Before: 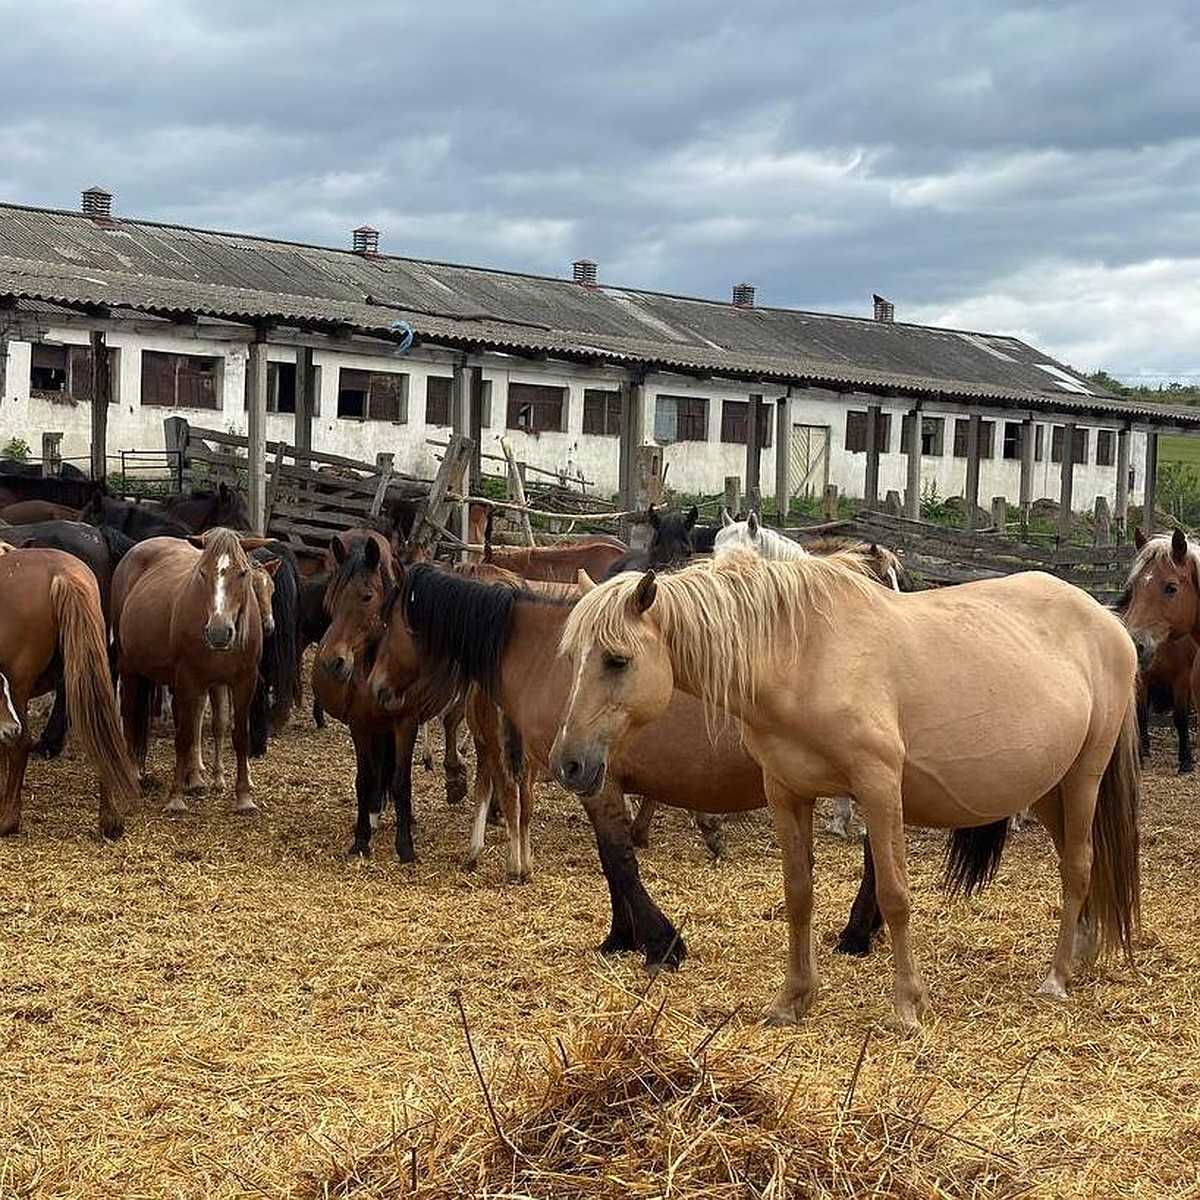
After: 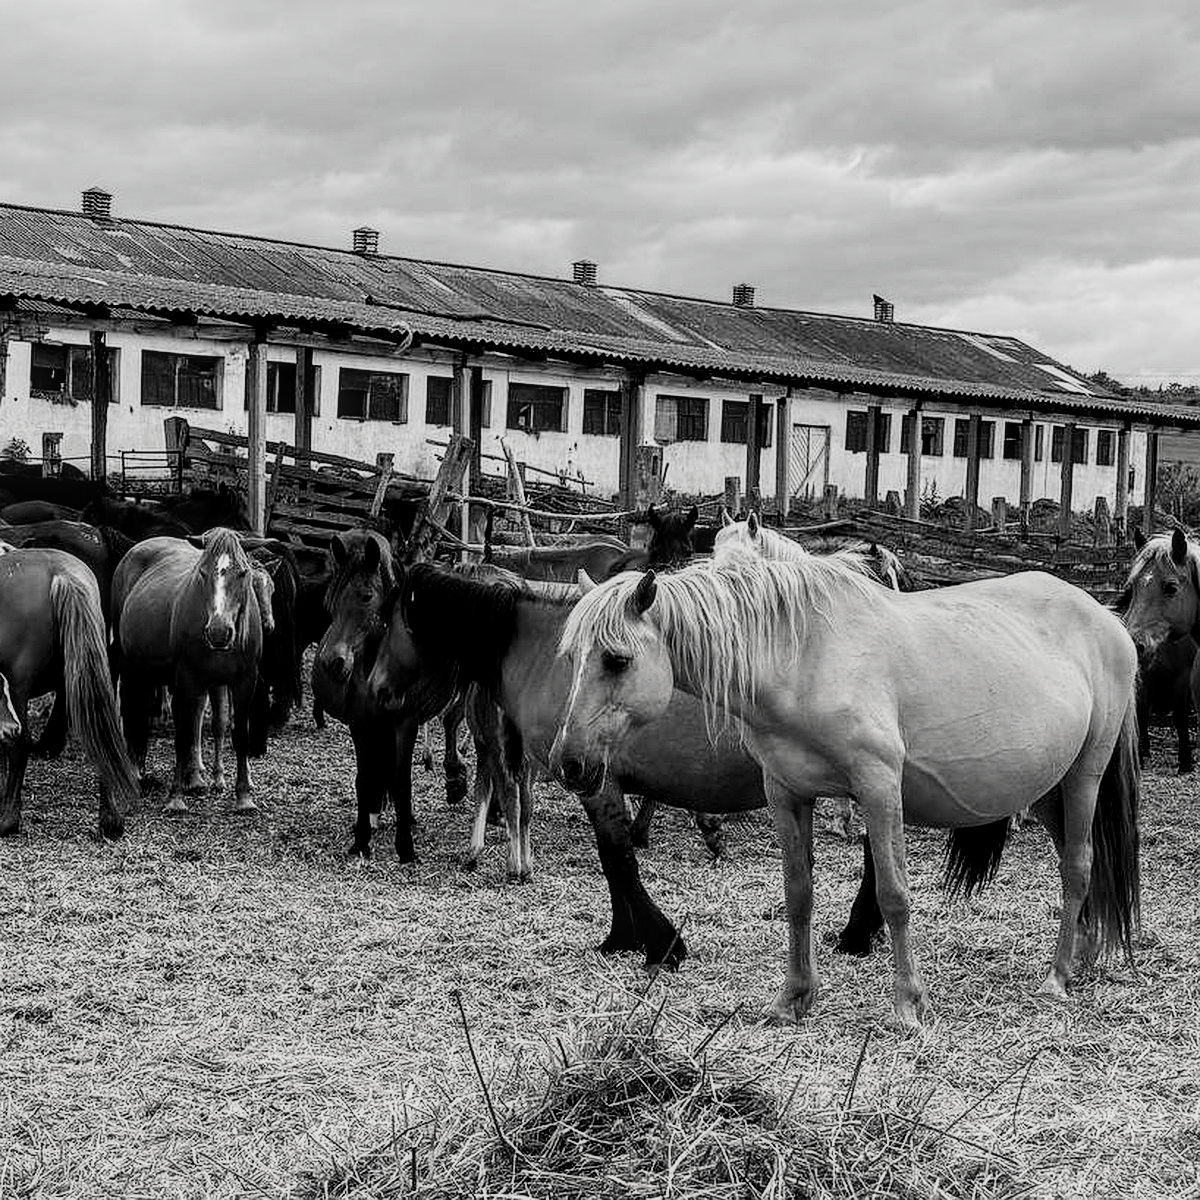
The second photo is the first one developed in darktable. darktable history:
local contrast: on, module defaults
filmic rgb: black relative exposure -5.11 EV, white relative exposure 3.52 EV, hardness 3.18, contrast 1.495, highlights saturation mix -49.14%, color science v5 (2021), contrast in shadows safe, contrast in highlights safe
